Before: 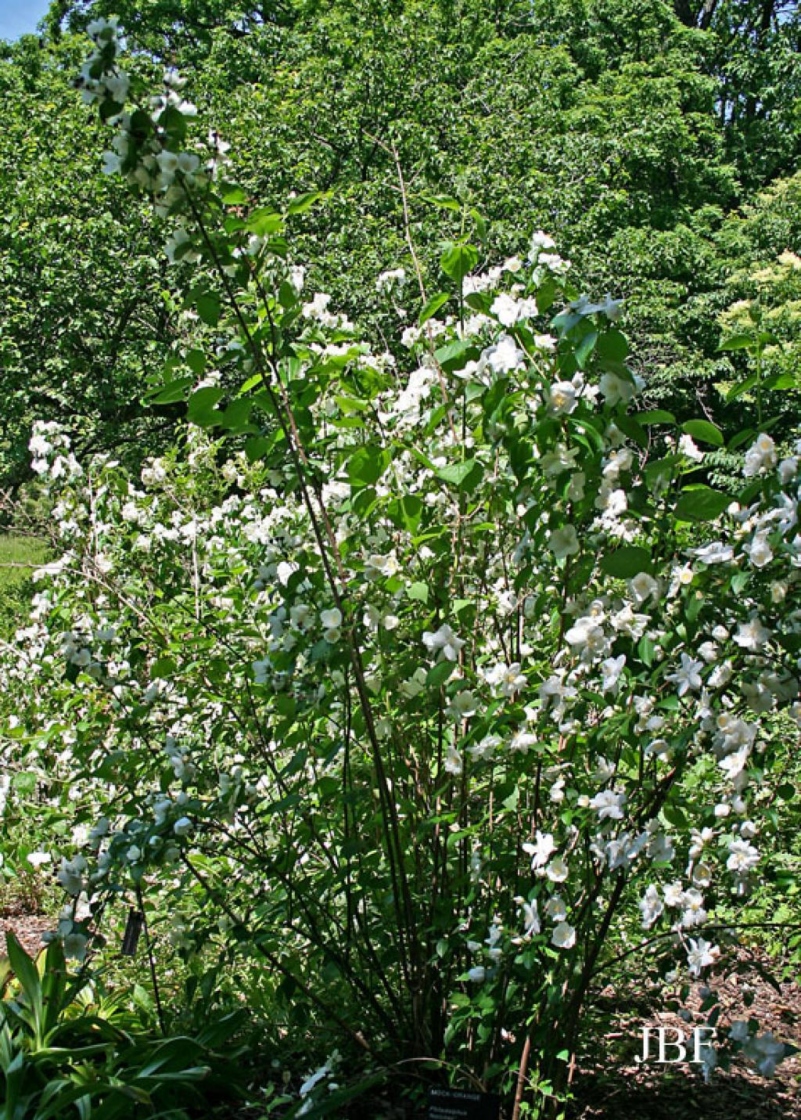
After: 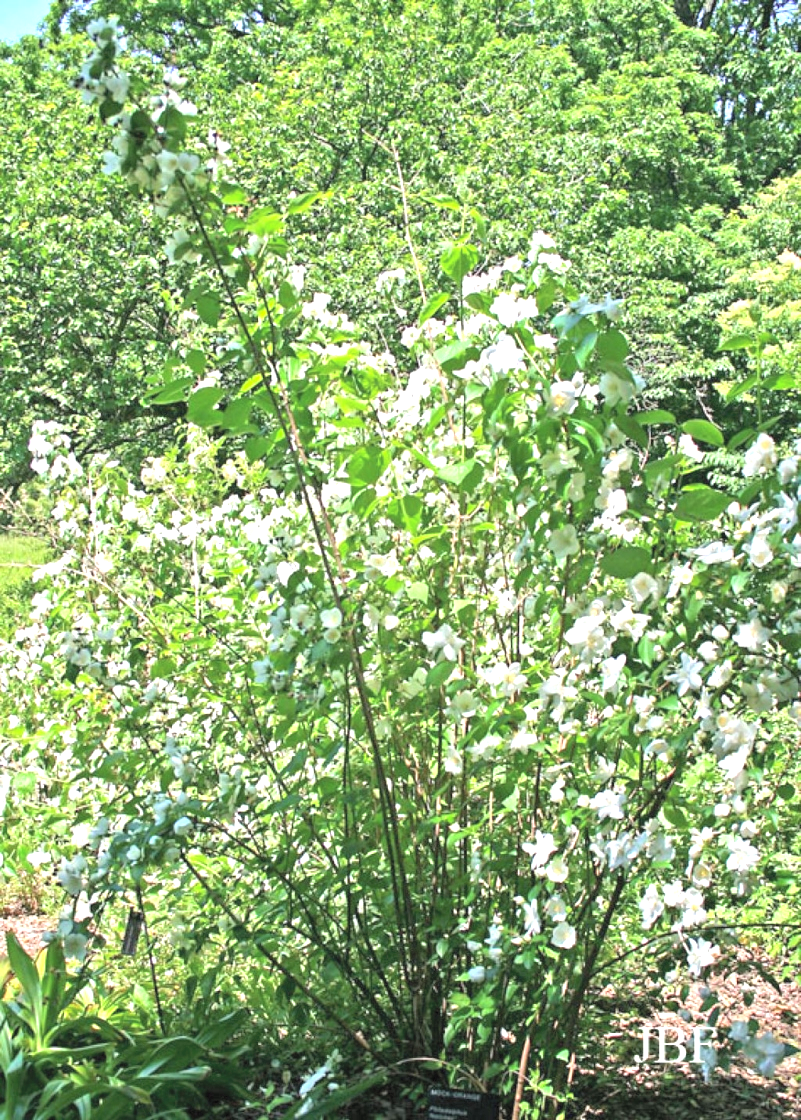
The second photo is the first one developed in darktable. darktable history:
exposure: black level correction 0, exposure 1.2 EV, compensate exposure bias true, compensate highlight preservation false
contrast brightness saturation: brightness 0.28
